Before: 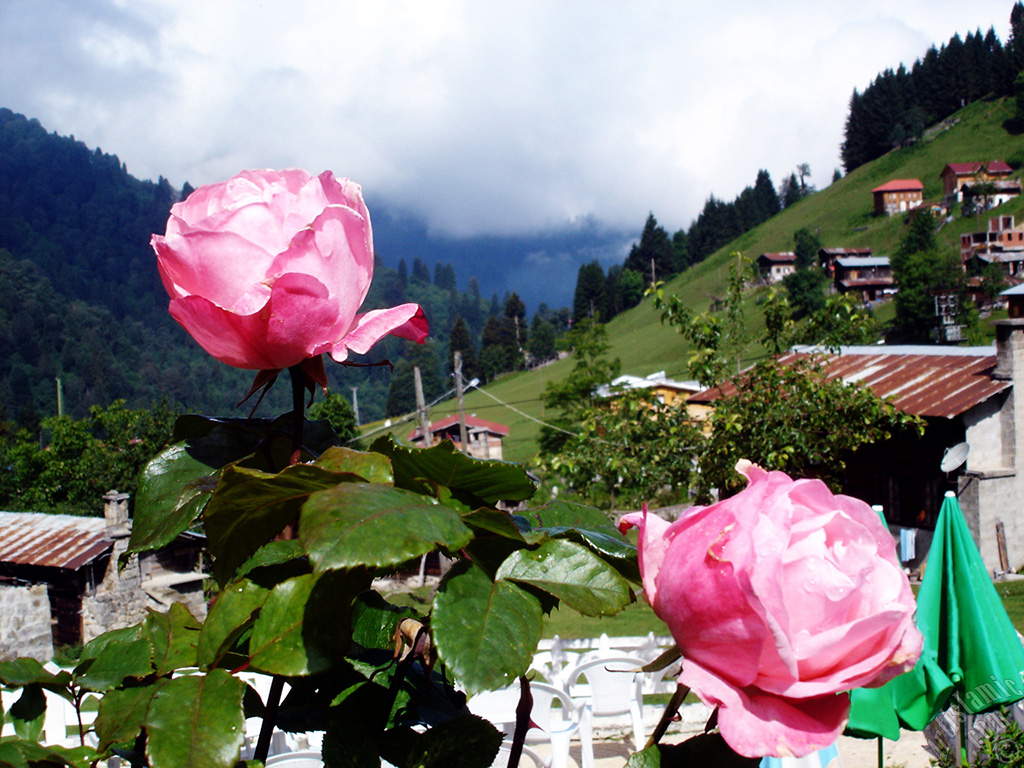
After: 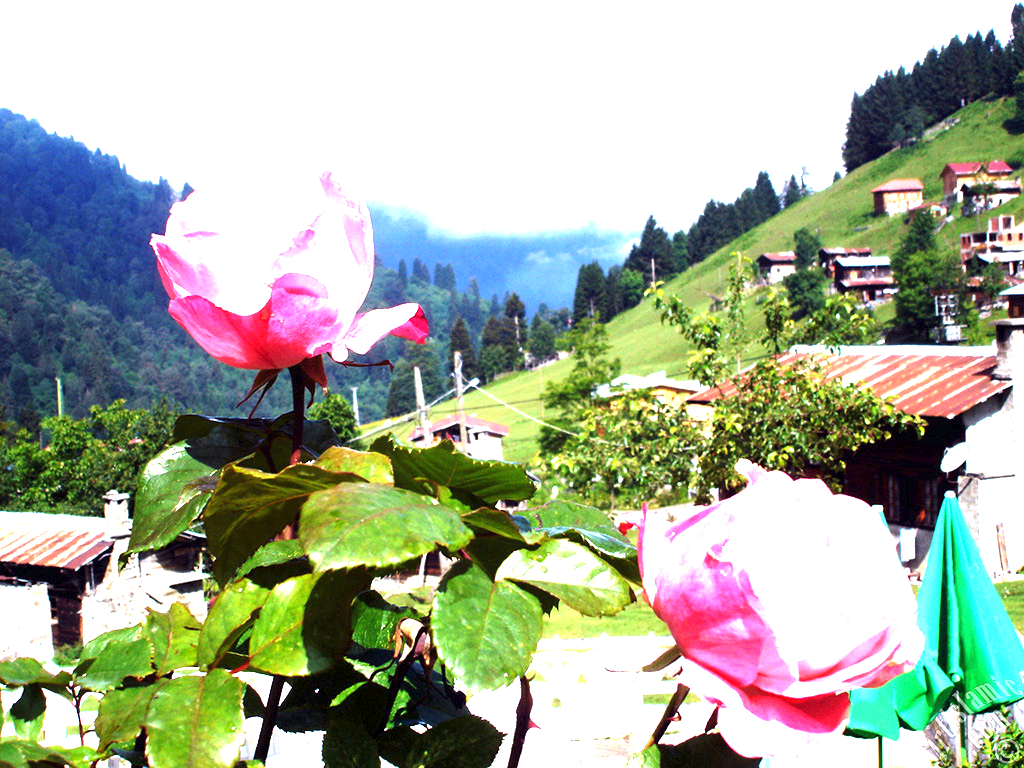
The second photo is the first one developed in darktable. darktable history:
exposure: exposure 2.216 EV, compensate highlight preservation false
